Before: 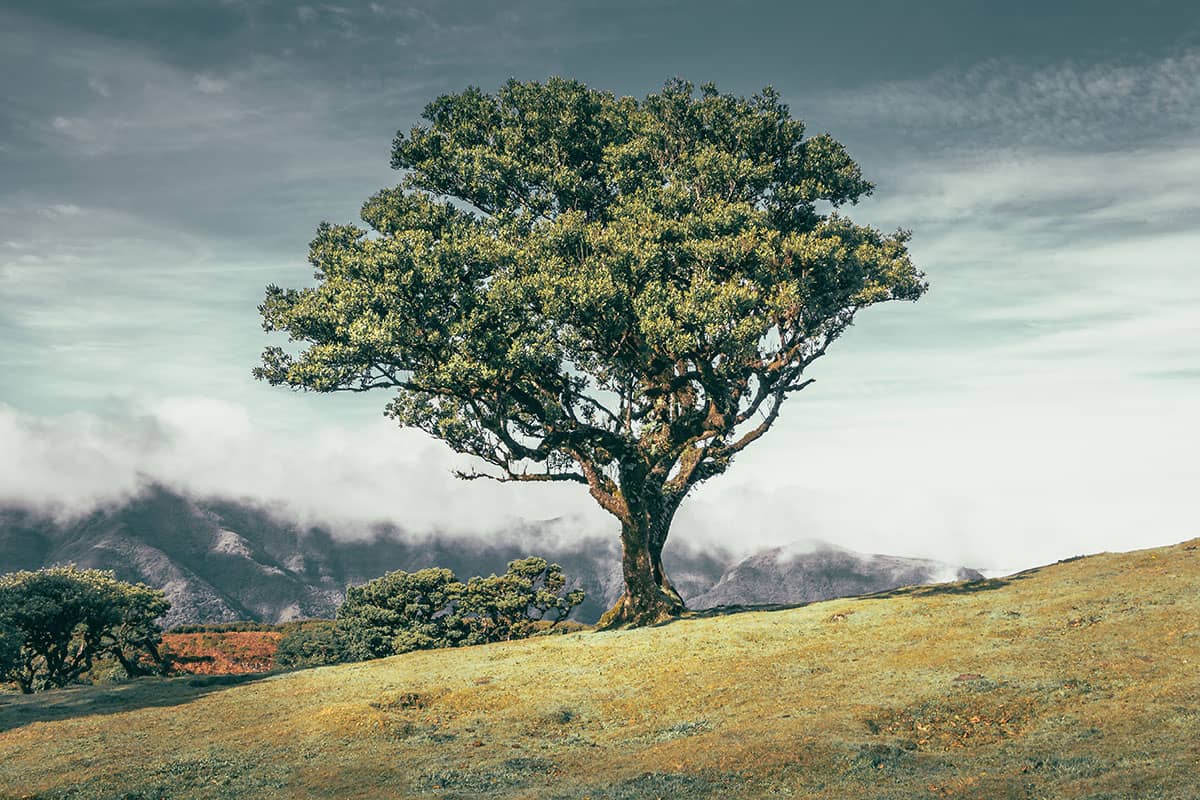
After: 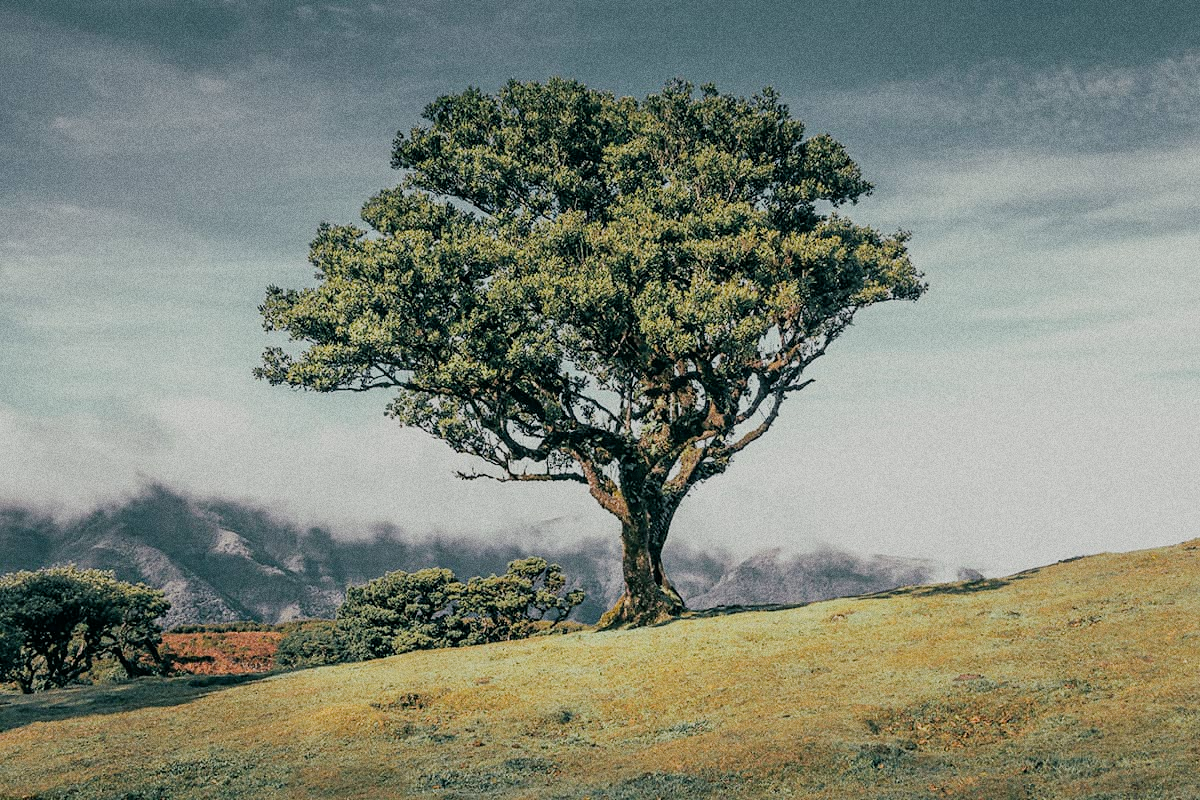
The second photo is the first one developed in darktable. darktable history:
grain: coarseness 0.09 ISO, strength 40%
filmic rgb: black relative exposure -6.98 EV, white relative exposure 5.63 EV, hardness 2.86
exposure: black level correction 0.001, compensate highlight preservation false
